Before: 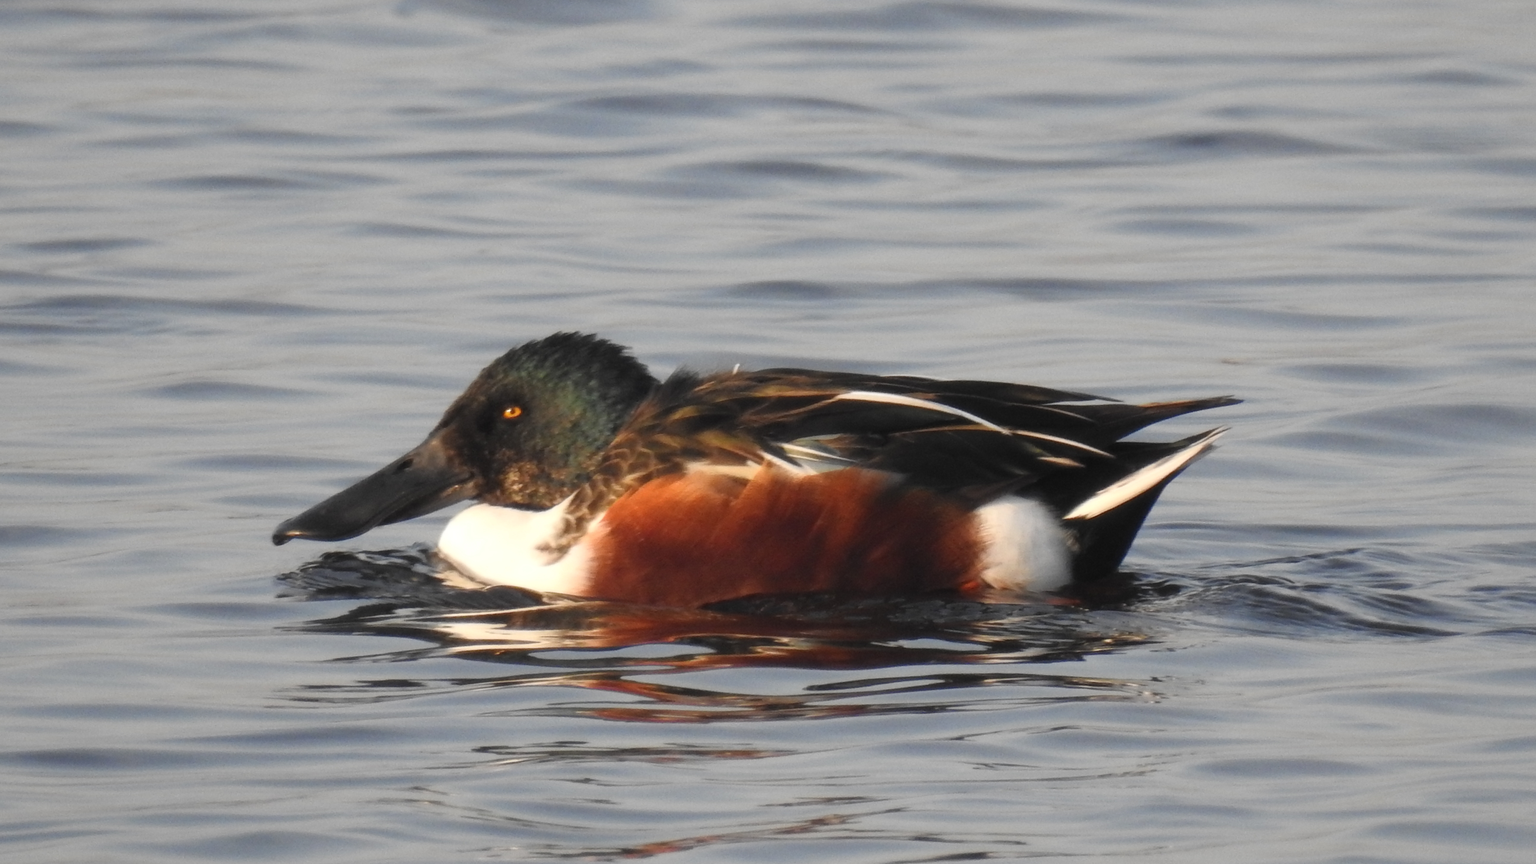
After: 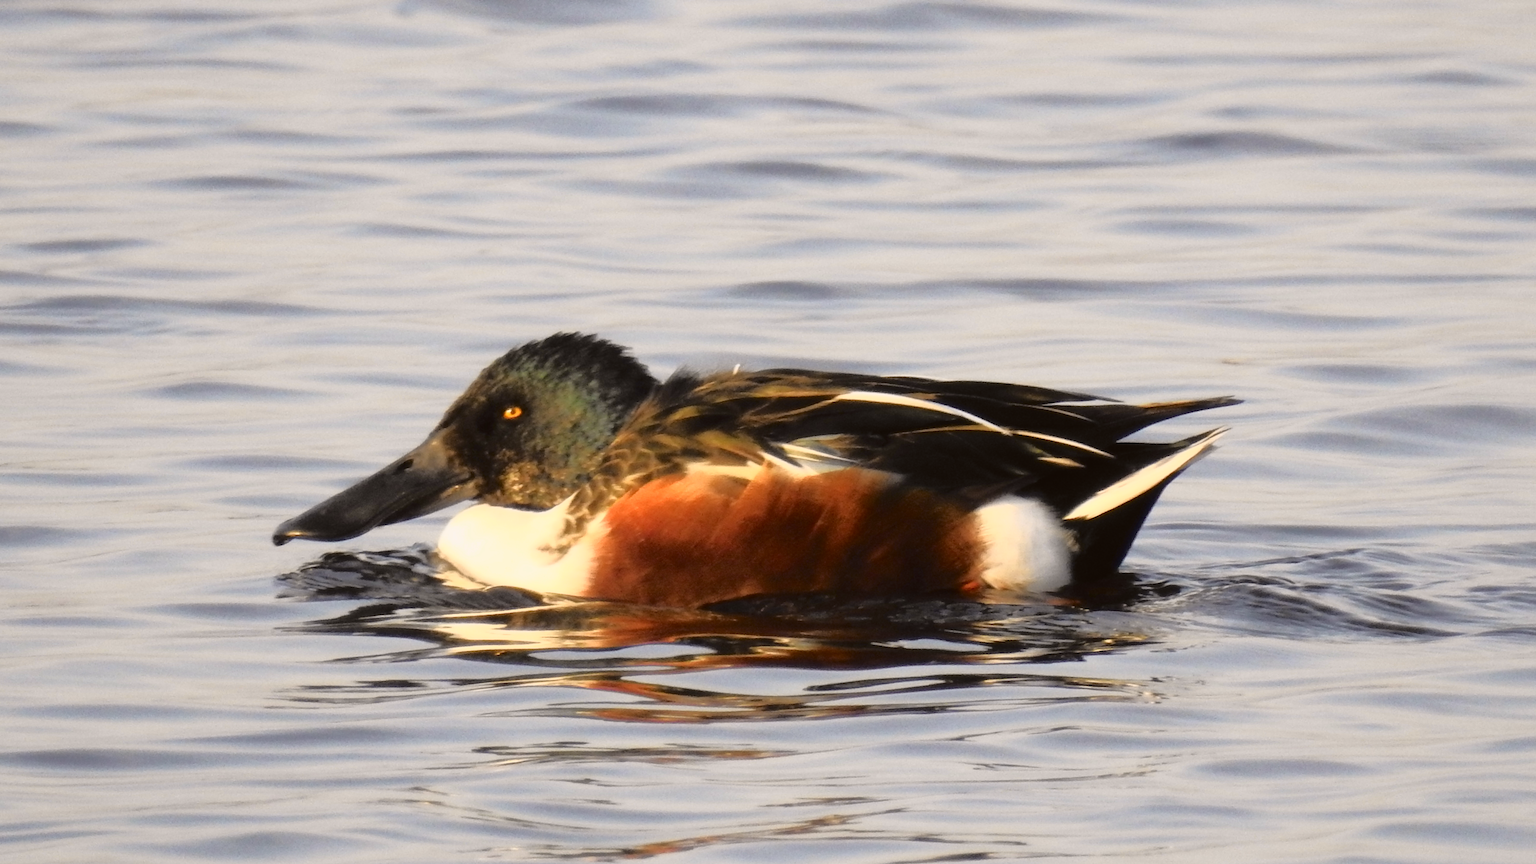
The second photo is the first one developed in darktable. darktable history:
tone curve: curves: ch0 [(0, 0.015) (0.091, 0.055) (0.184, 0.159) (0.304, 0.382) (0.492, 0.579) (0.628, 0.755) (0.832, 0.932) (0.984, 0.963)]; ch1 [(0, 0) (0.34, 0.235) (0.493, 0.5) (0.554, 0.56) (0.764, 0.815) (1, 1)]; ch2 [(0, 0) (0.44, 0.458) (0.476, 0.477) (0.542, 0.586) (0.674, 0.724) (1, 1)], color space Lab, independent channels, preserve colors none
